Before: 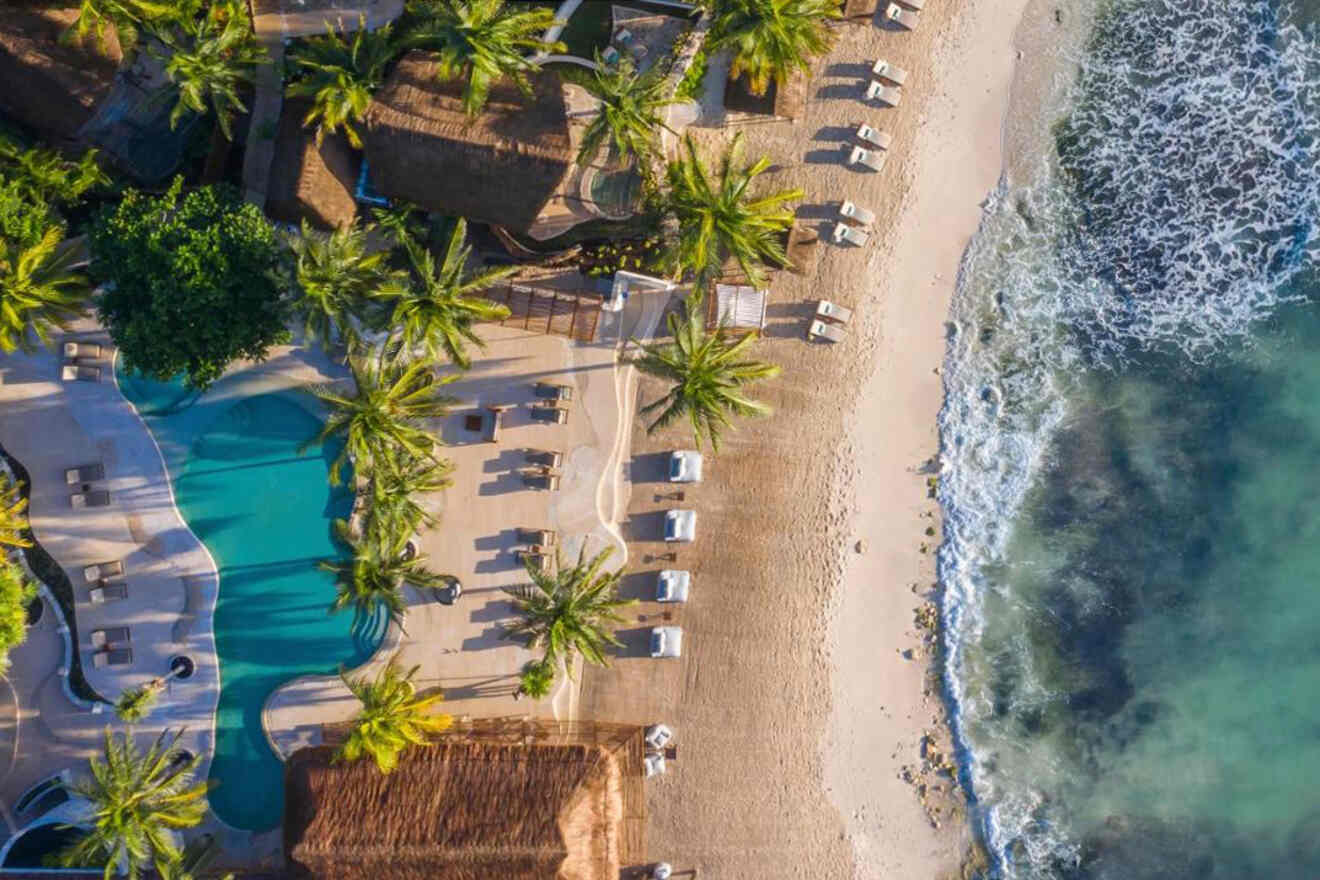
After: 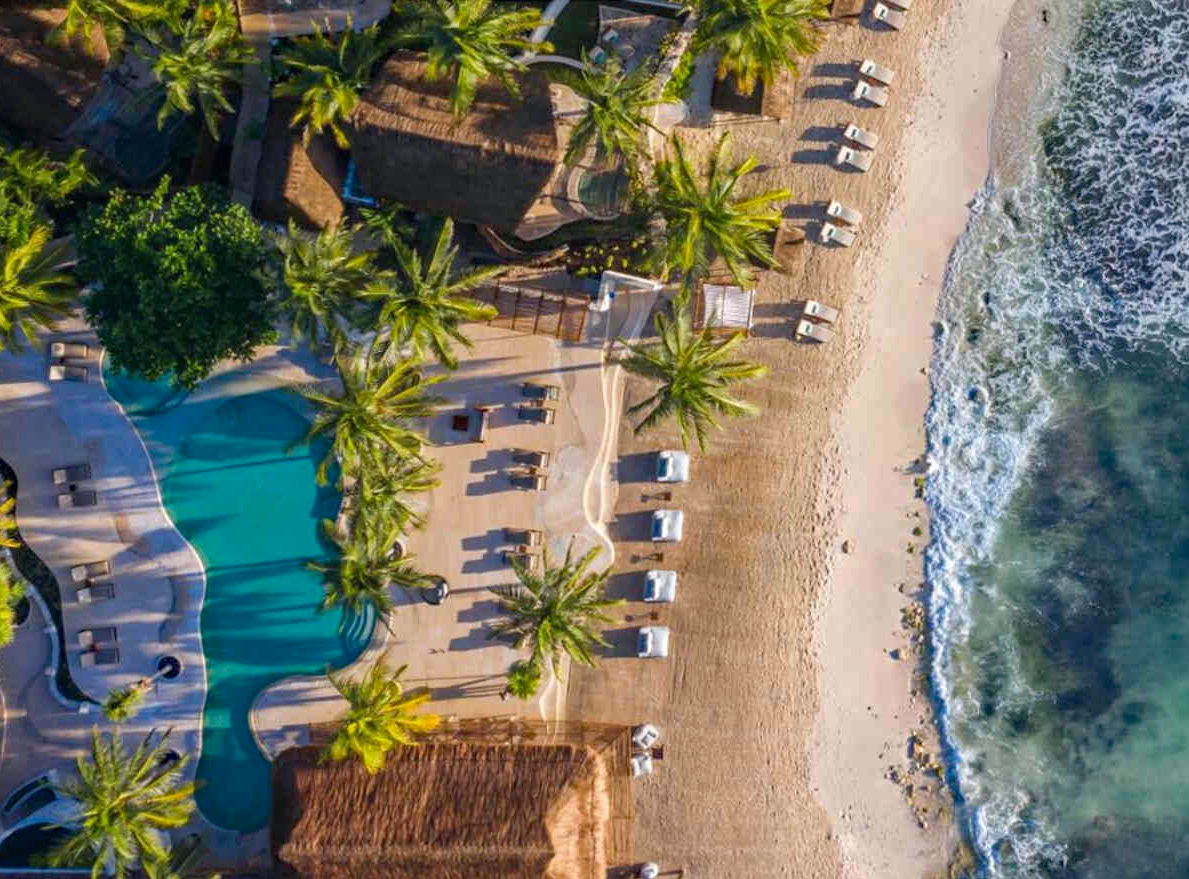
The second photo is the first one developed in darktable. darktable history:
haze removal: strength 0.29, distance 0.25, compatibility mode true, adaptive false
crop and rotate: left 1.088%, right 8.807%
